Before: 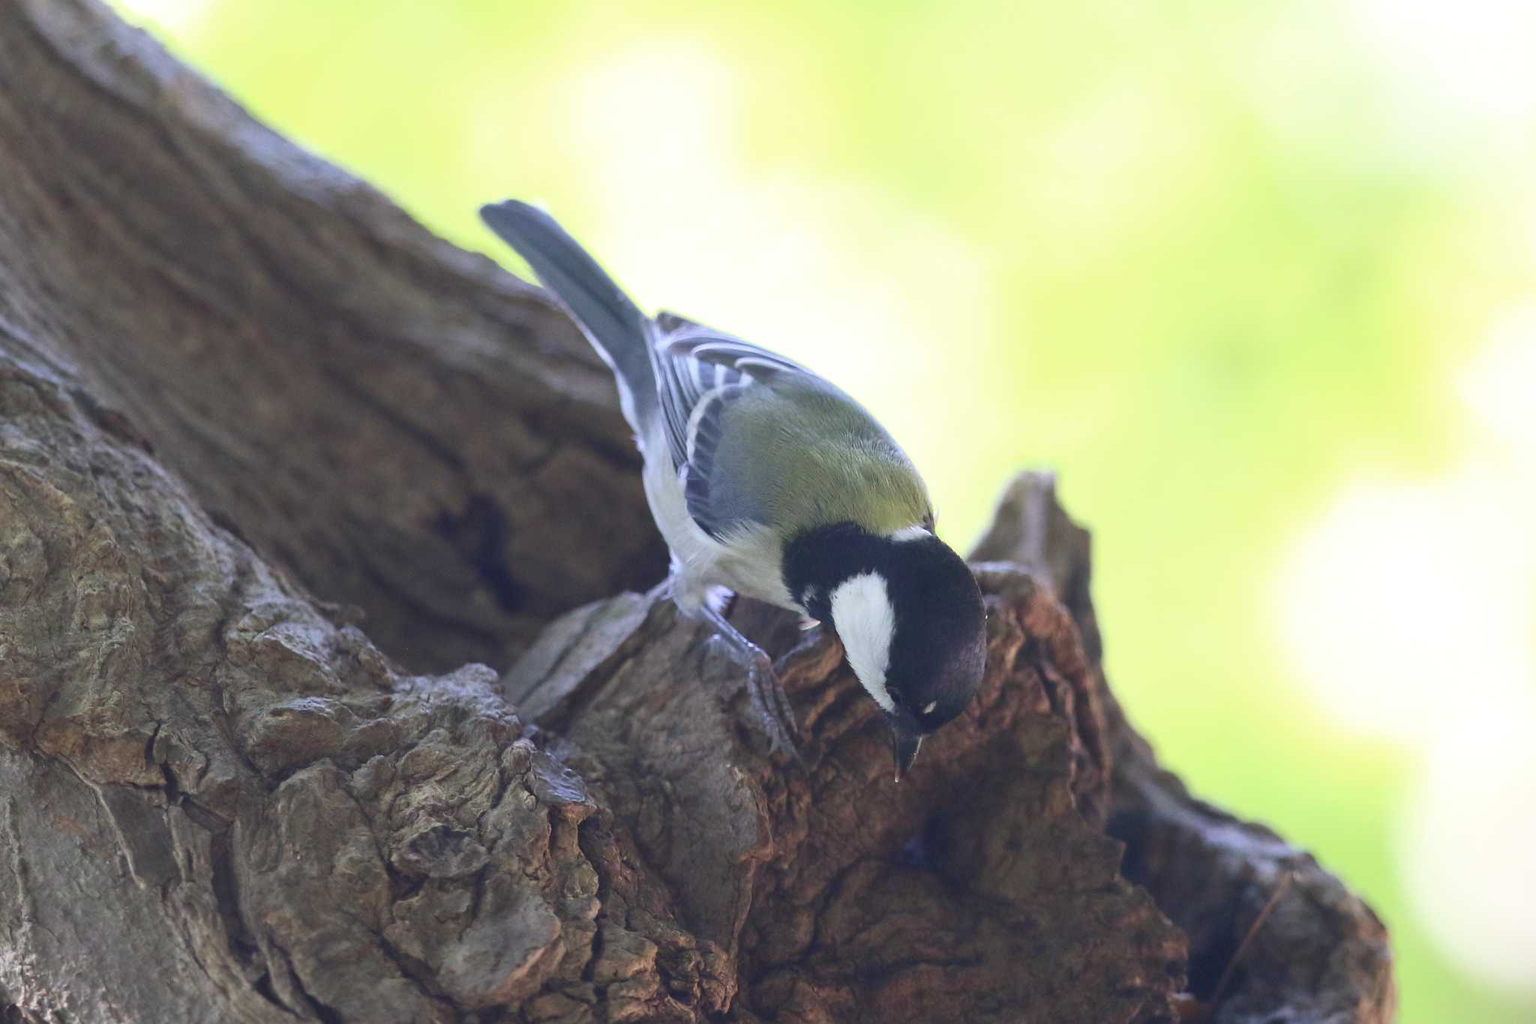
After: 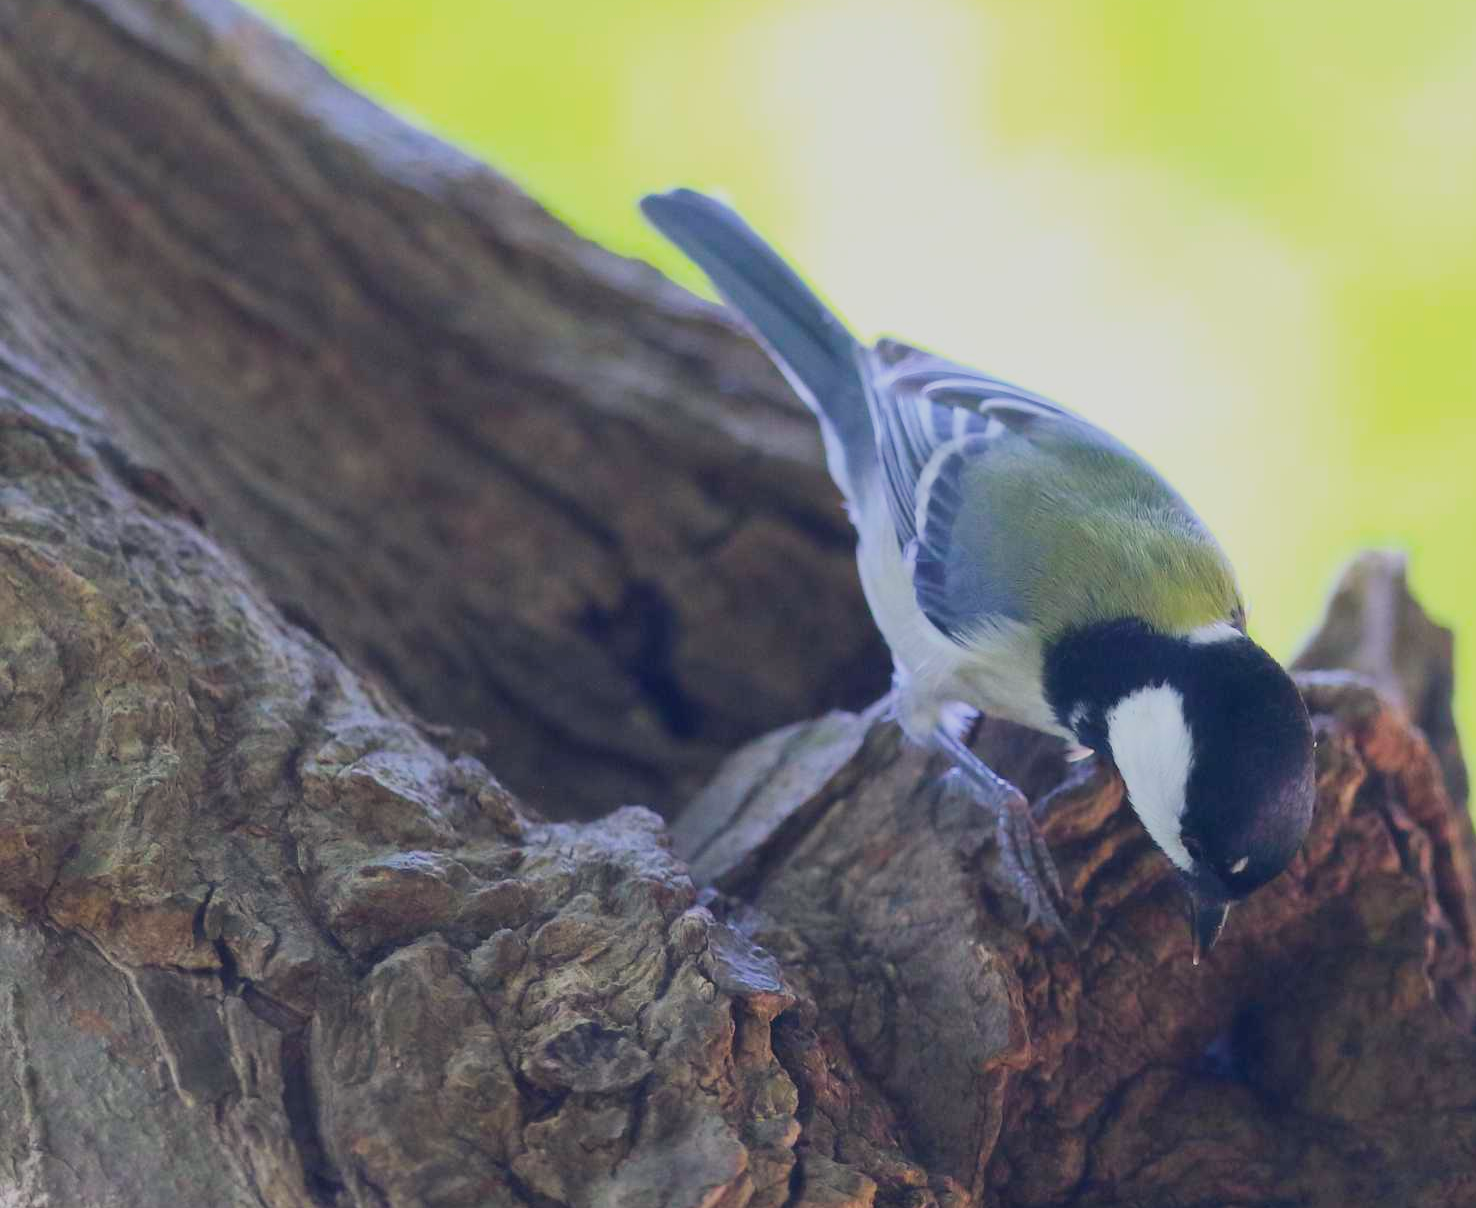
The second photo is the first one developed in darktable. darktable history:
color balance rgb: global offset › chroma 0.135%, global offset › hue 253.57°, linear chroma grading › global chroma 15.069%, perceptual saturation grading › global saturation 29.623%, global vibrance 20%
filmic rgb: black relative exposure -7.65 EV, white relative exposure 4.56 EV, hardness 3.61, contrast 1.058
crop: top 5.736%, right 27.883%, bottom 5.745%
haze removal: strength -0.105, compatibility mode true, adaptive false
